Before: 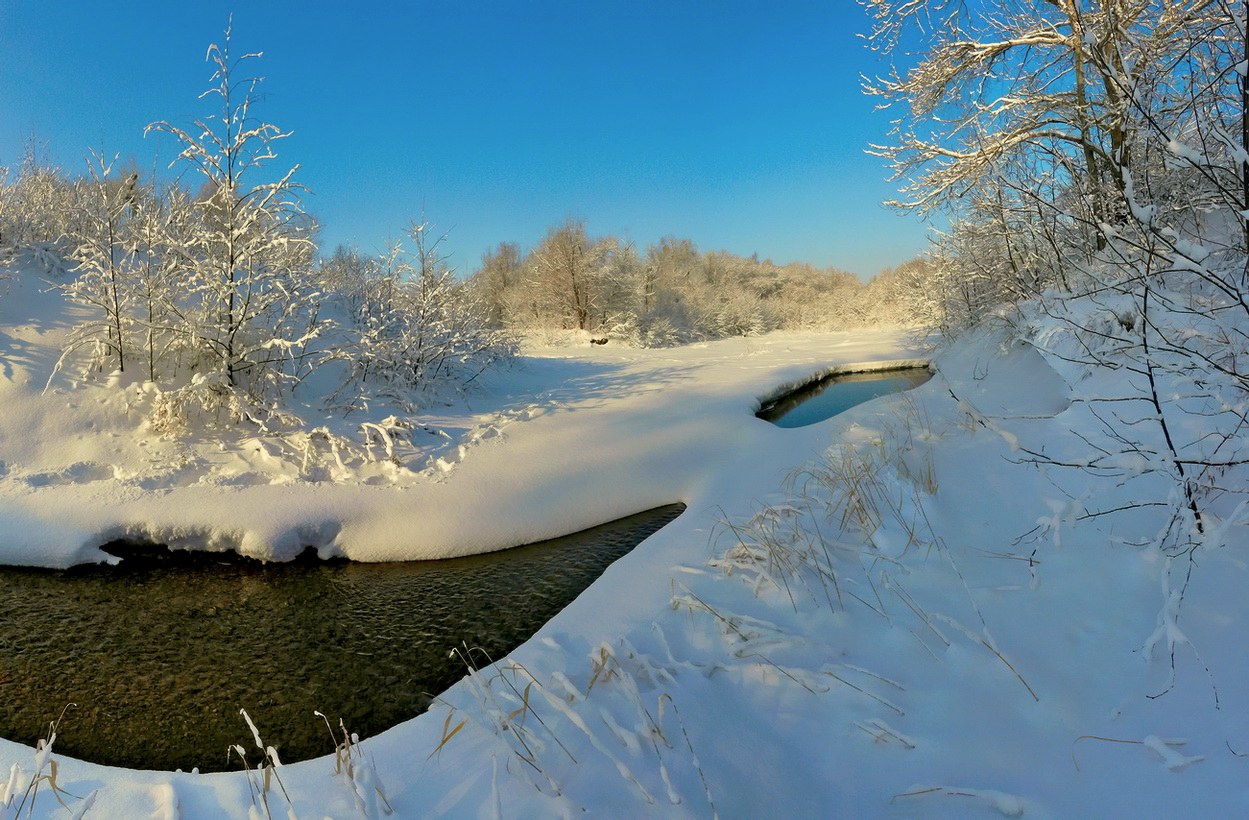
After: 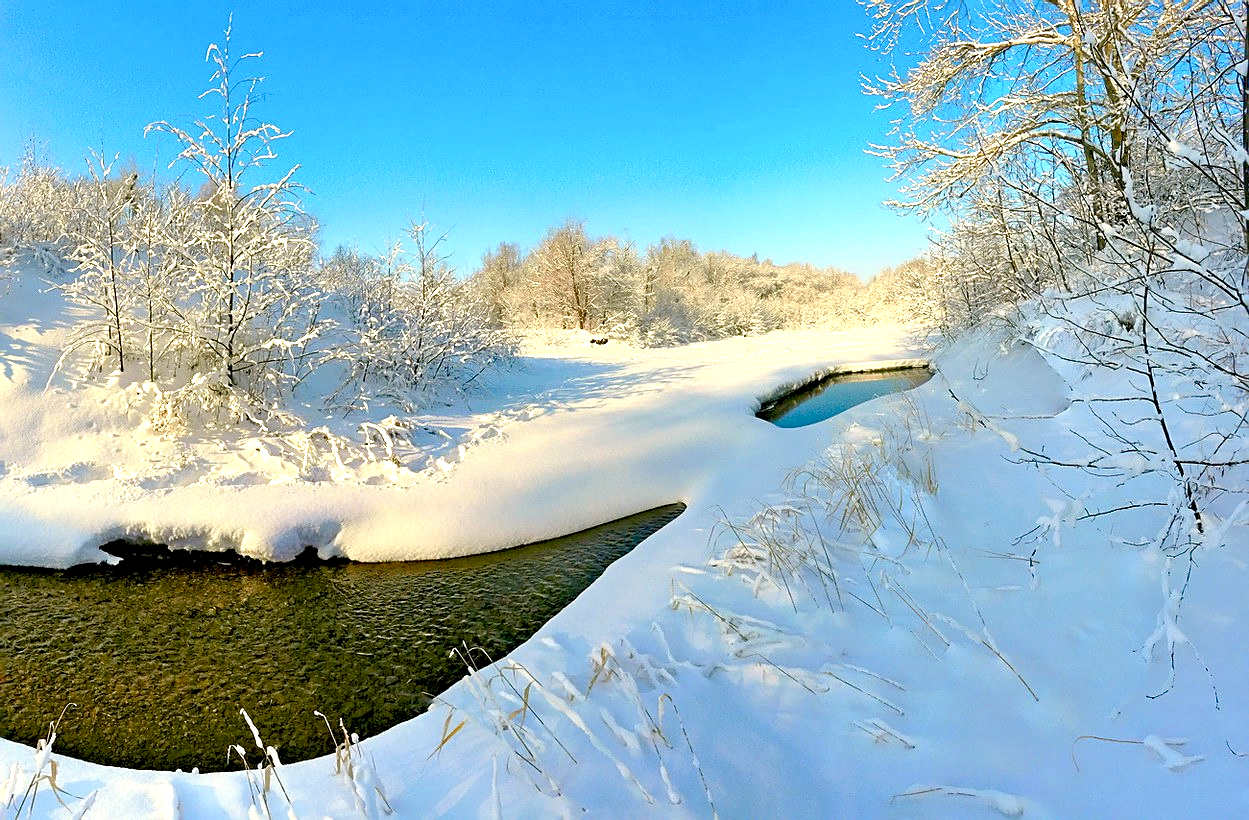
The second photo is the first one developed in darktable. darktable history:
exposure: black level correction 0.001, exposure 1.3 EV, compensate highlight preservation false
shadows and highlights: shadows 75, highlights -25, soften with gaussian
sharpen: on, module defaults
color balance rgb: shadows lift › chroma 1%, shadows lift › hue 113°, highlights gain › chroma 0.2%, highlights gain › hue 333°, perceptual saturation grading › global saturation 20%, perceptual saturation grading › highlights -25%, perceptual saturation grading › shadows 25%, contrast -10%
